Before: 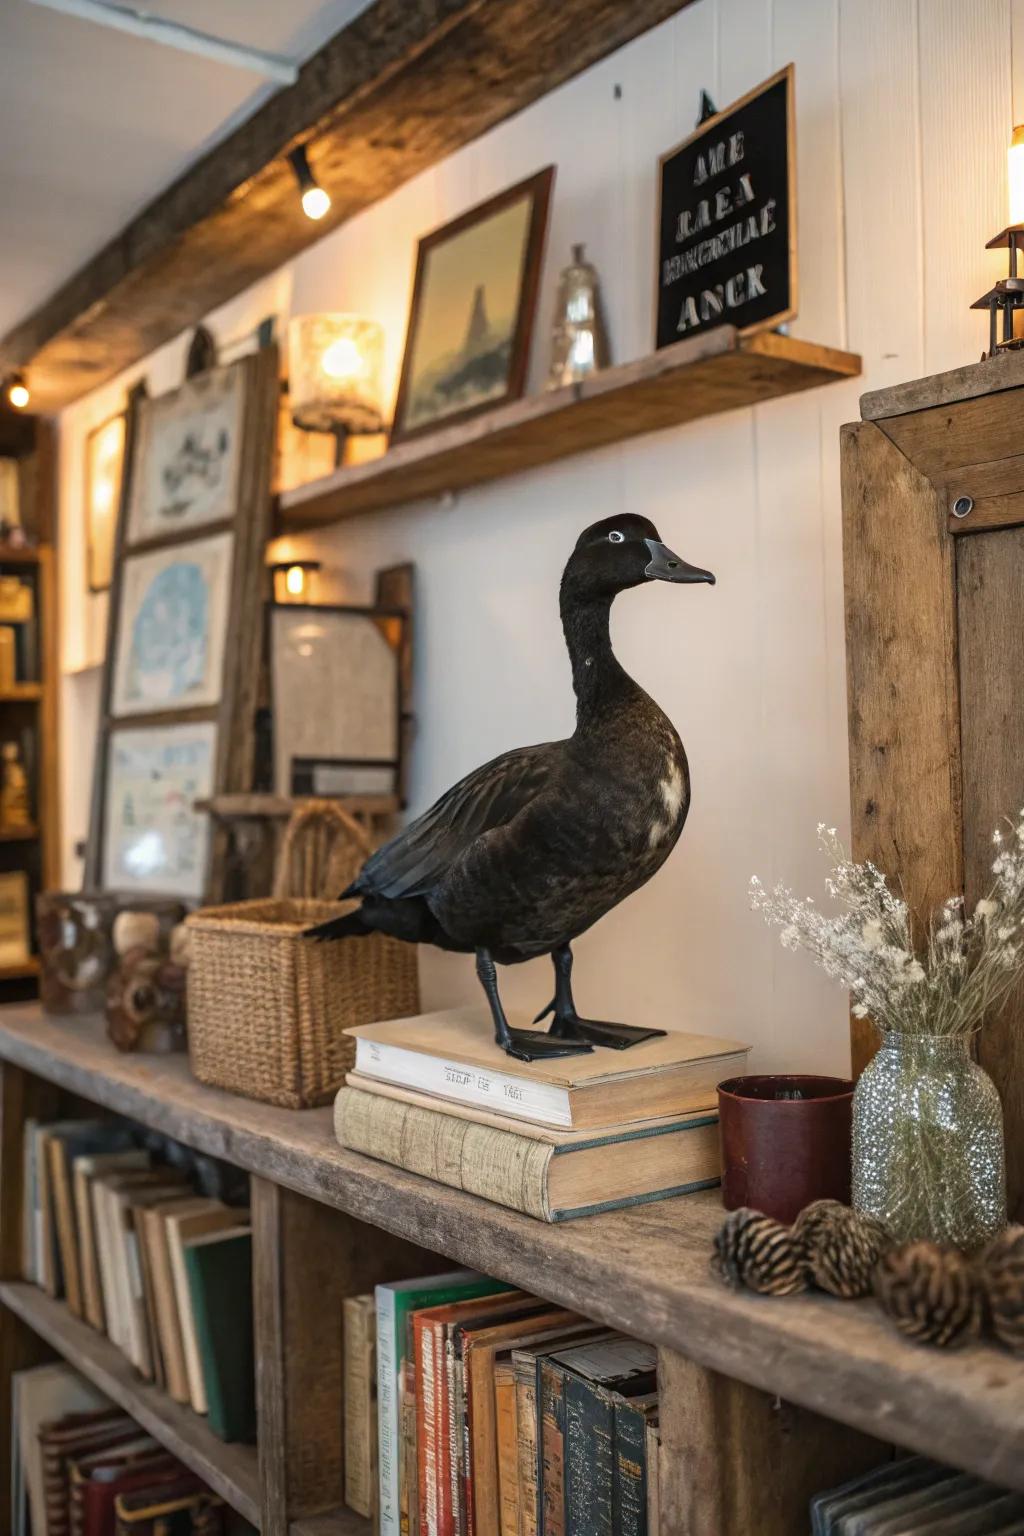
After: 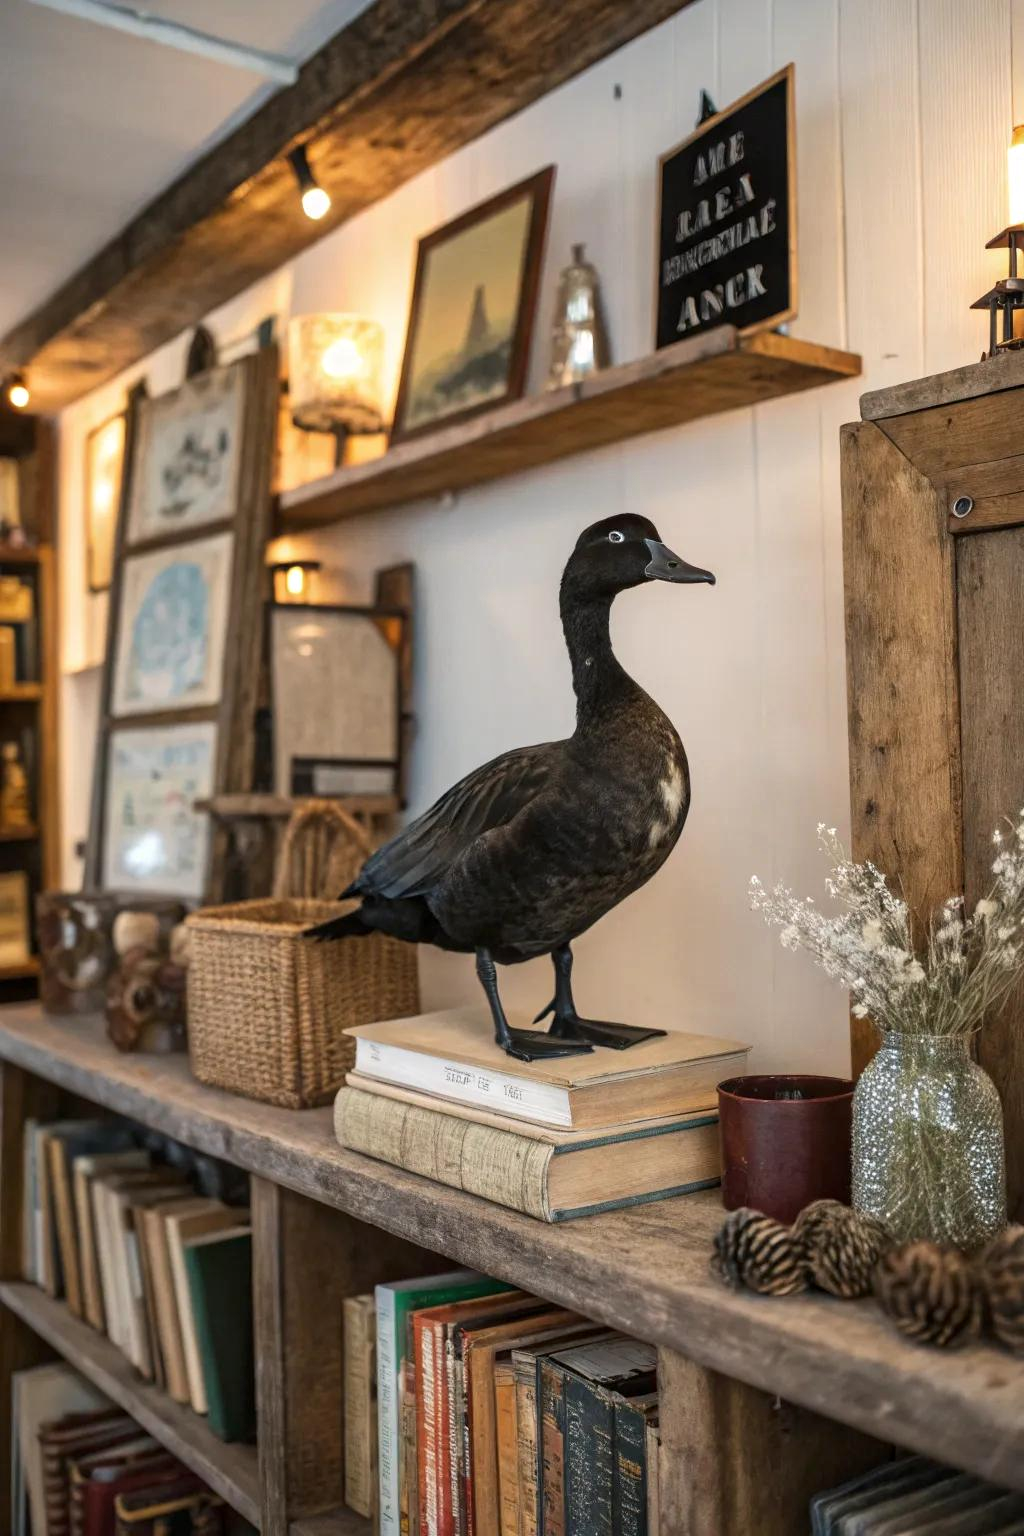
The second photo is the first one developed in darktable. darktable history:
local contrast: mode bilateral grid, contrast 21, coarseness 50, detail 119%, midtone range 0.2
